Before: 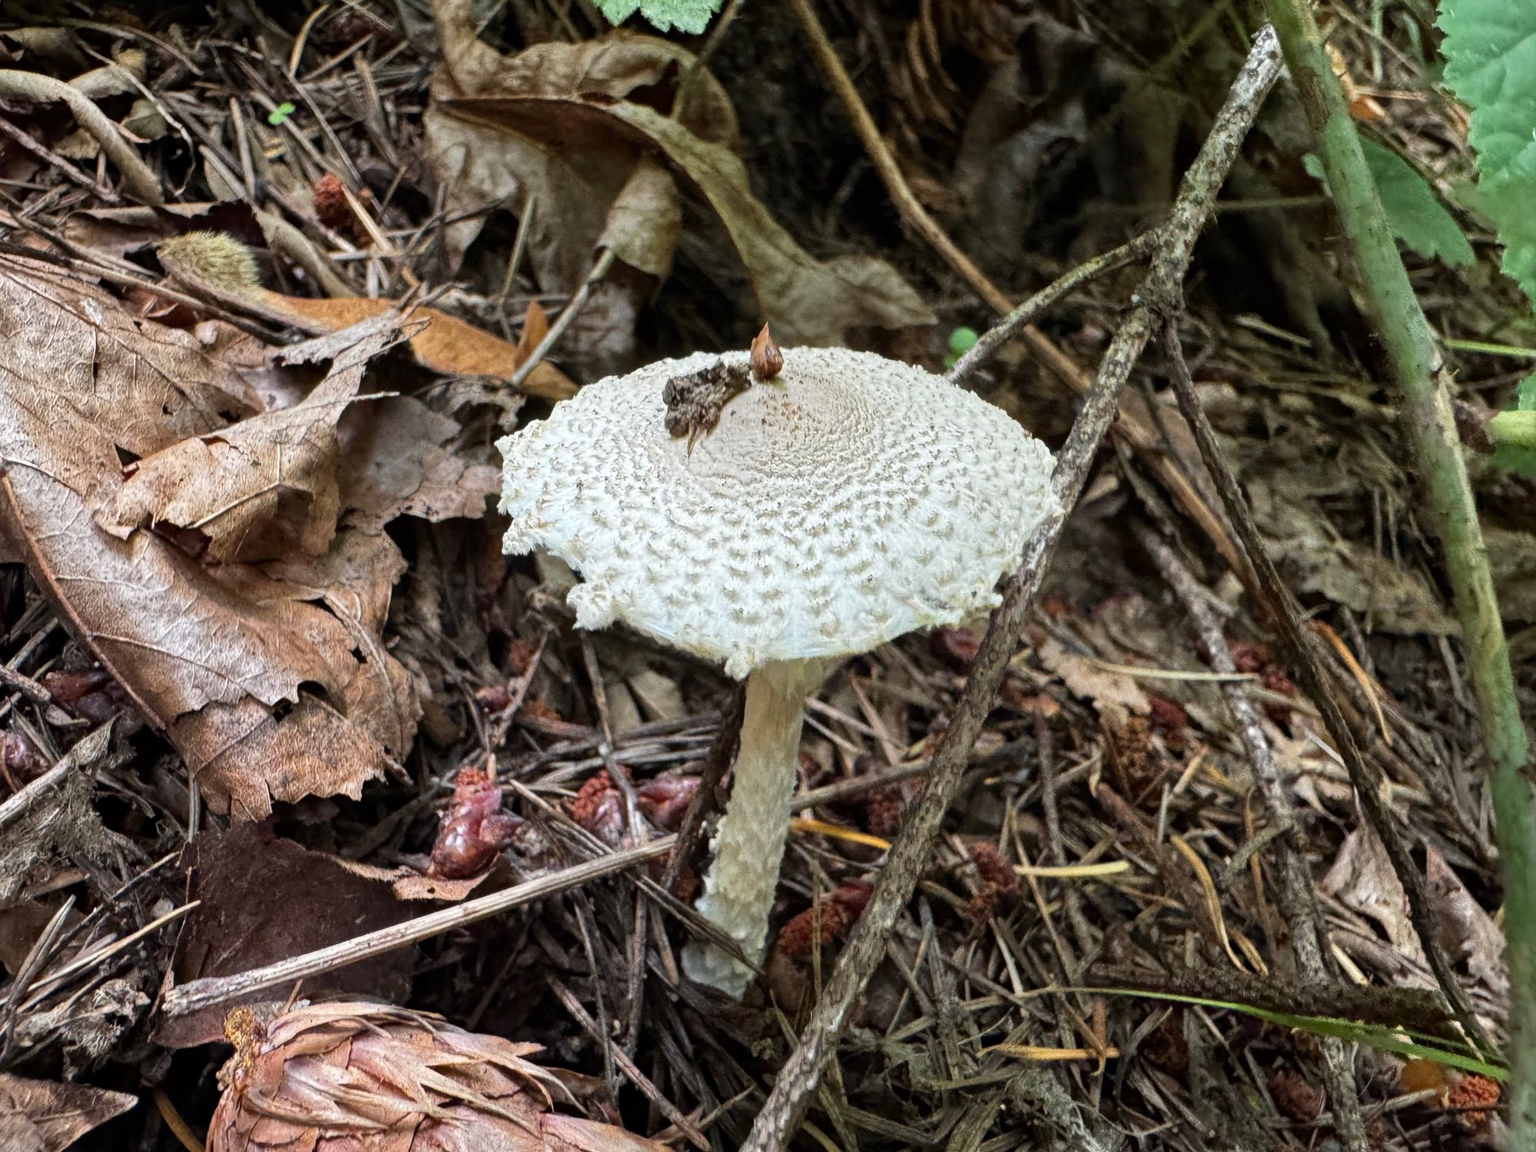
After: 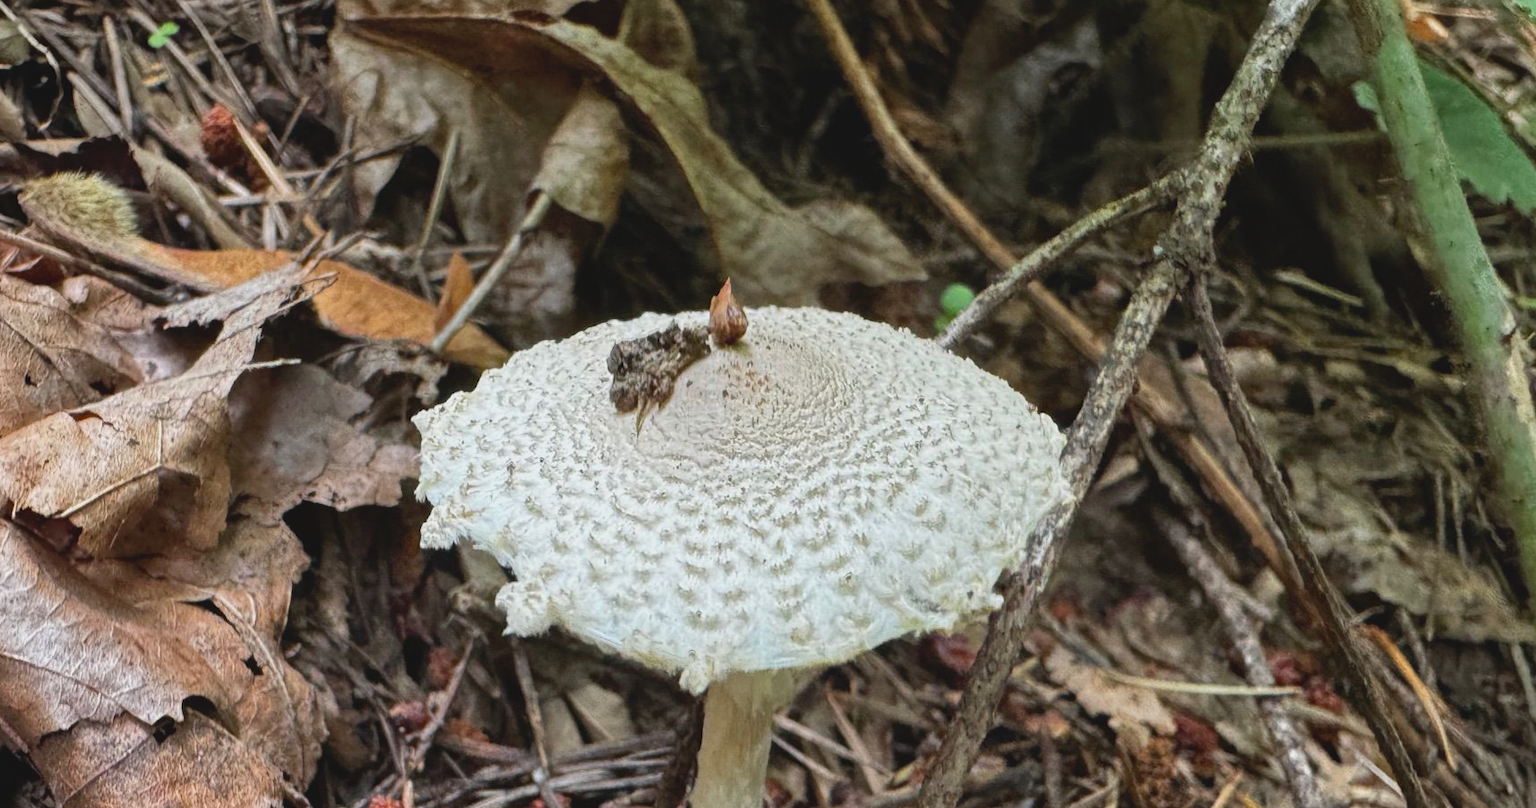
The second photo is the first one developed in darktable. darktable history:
contrast brightness saturation: contrast -0.127
crop and rotate: left 9.232%, top 7.281%, right 4.873%, bottom 32.451%
